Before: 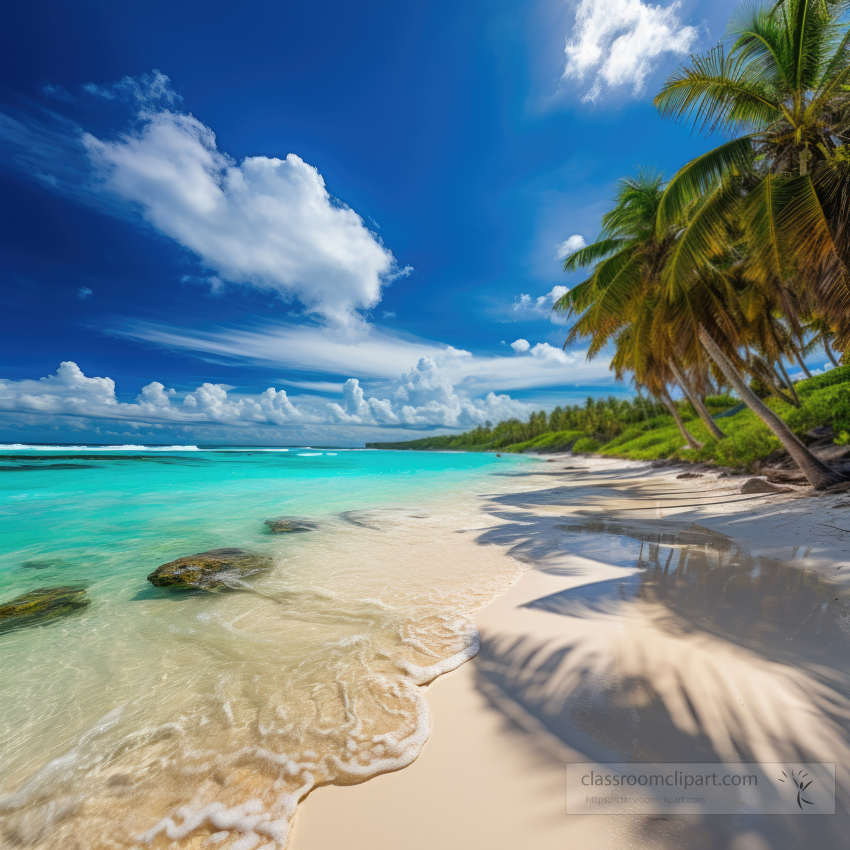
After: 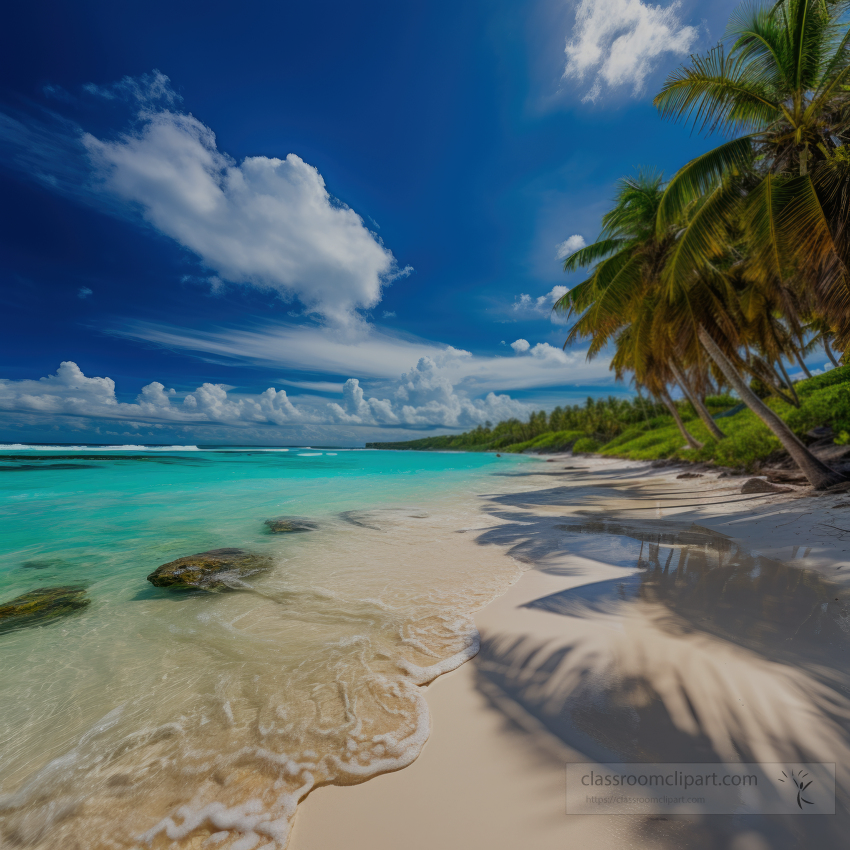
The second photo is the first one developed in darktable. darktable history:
exposure: black level correction 0, exposure -0.781 EV, compensate highlight preservation false
